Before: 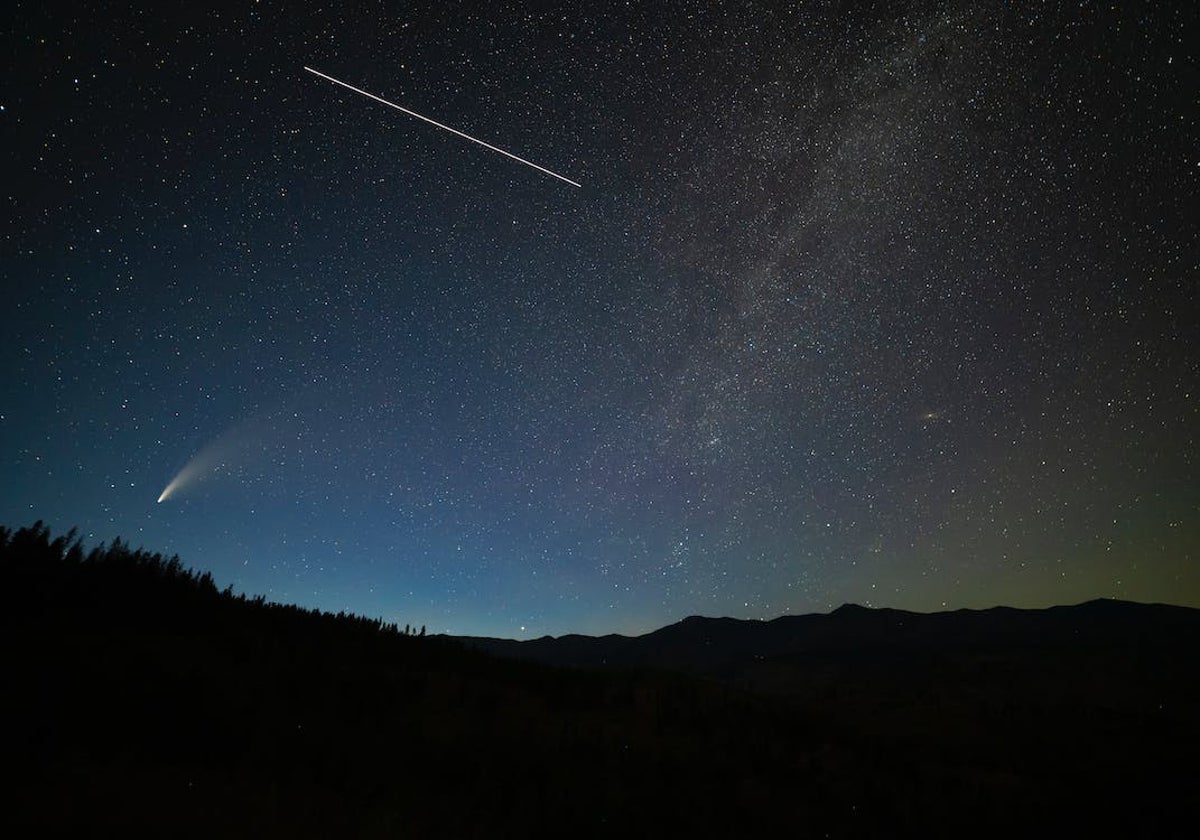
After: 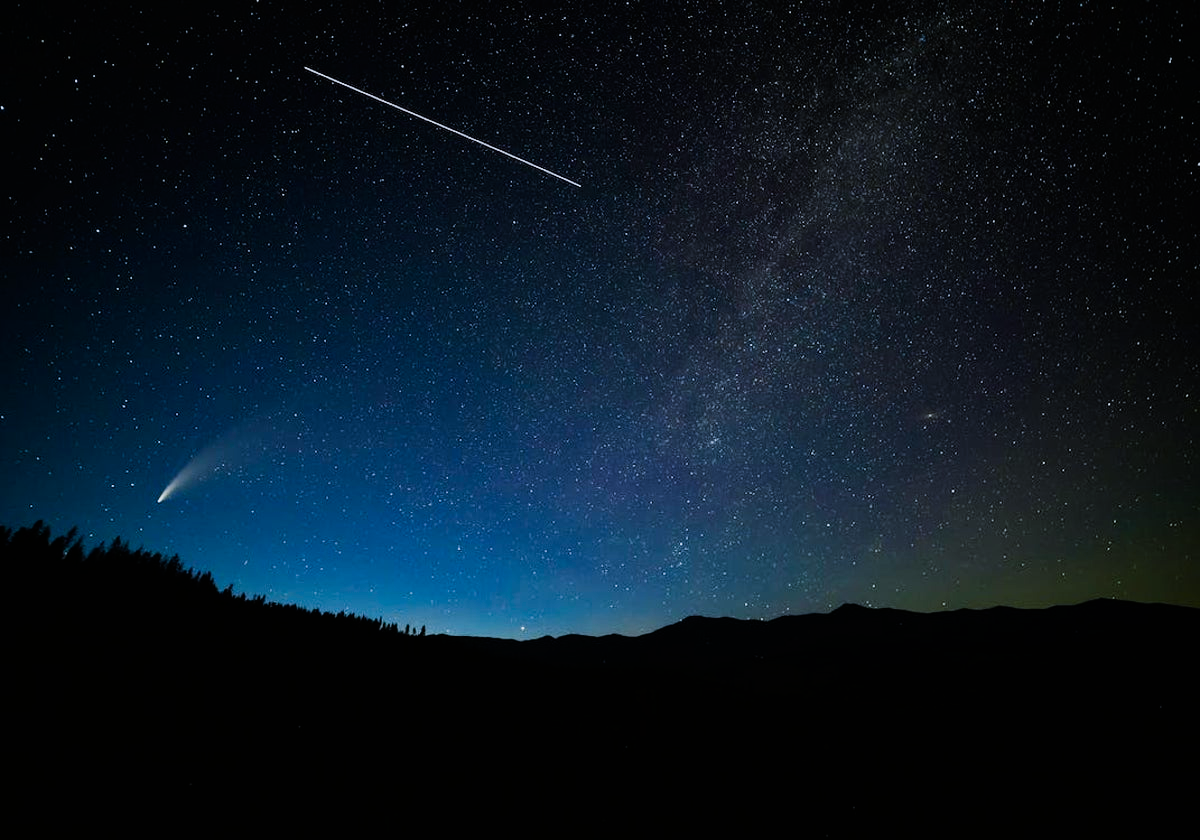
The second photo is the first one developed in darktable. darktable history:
color balance rgb: global vibrance 10%
sigmoid: contrast 1.8
white balance: red 0.924, blue 1.095
